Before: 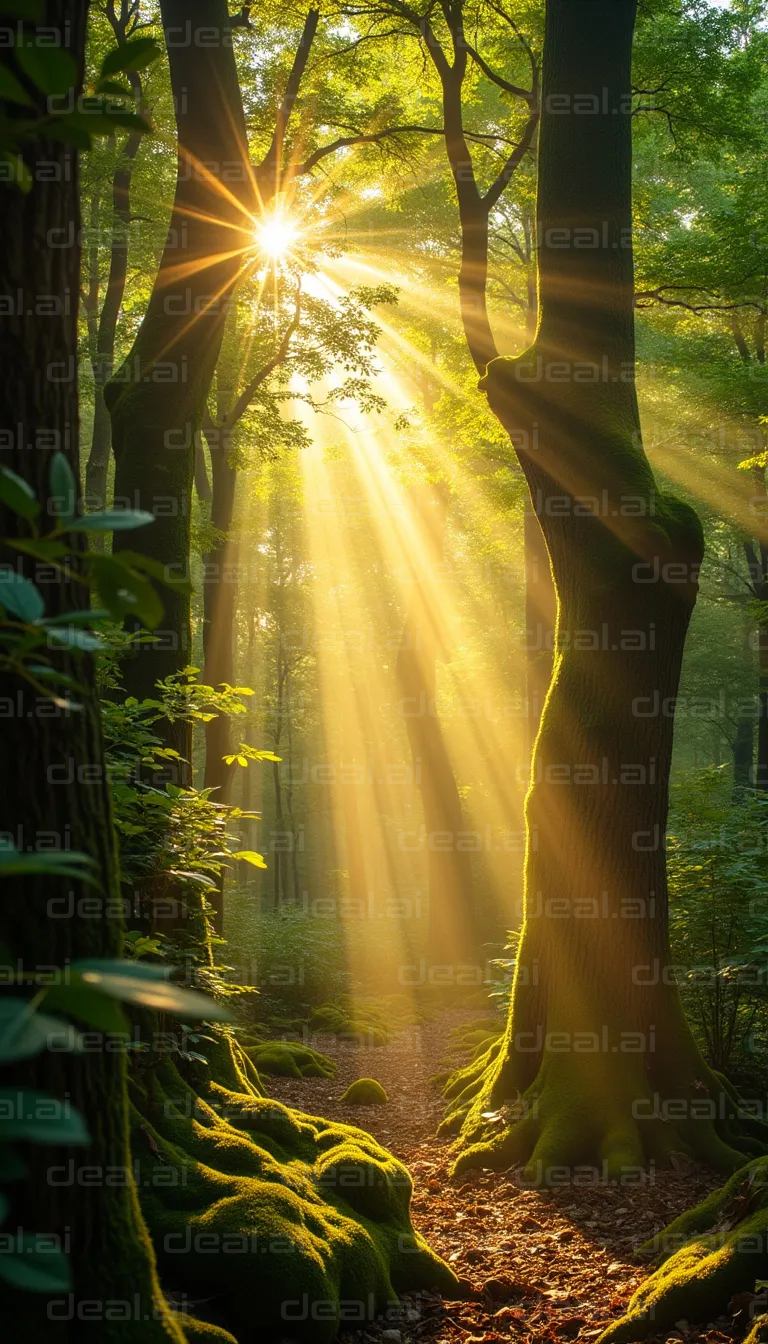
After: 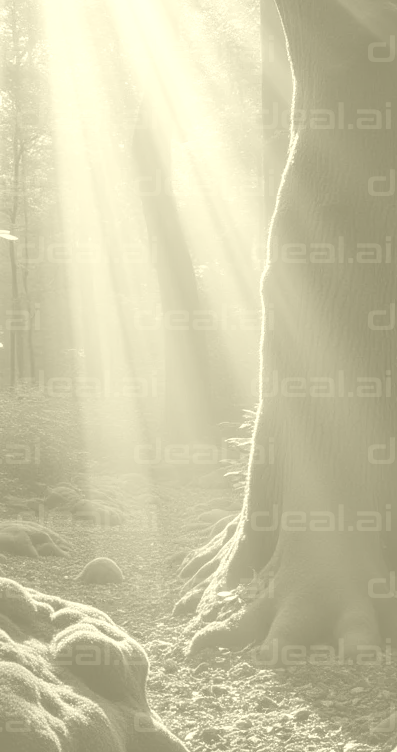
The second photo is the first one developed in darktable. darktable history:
crop: left 34.479%, top 38.822%, right 13.718%, bottom 5.172%
color balance rgb: global vibrance 20%
colorize: hue 43.2°, saturation 40%, version 1
